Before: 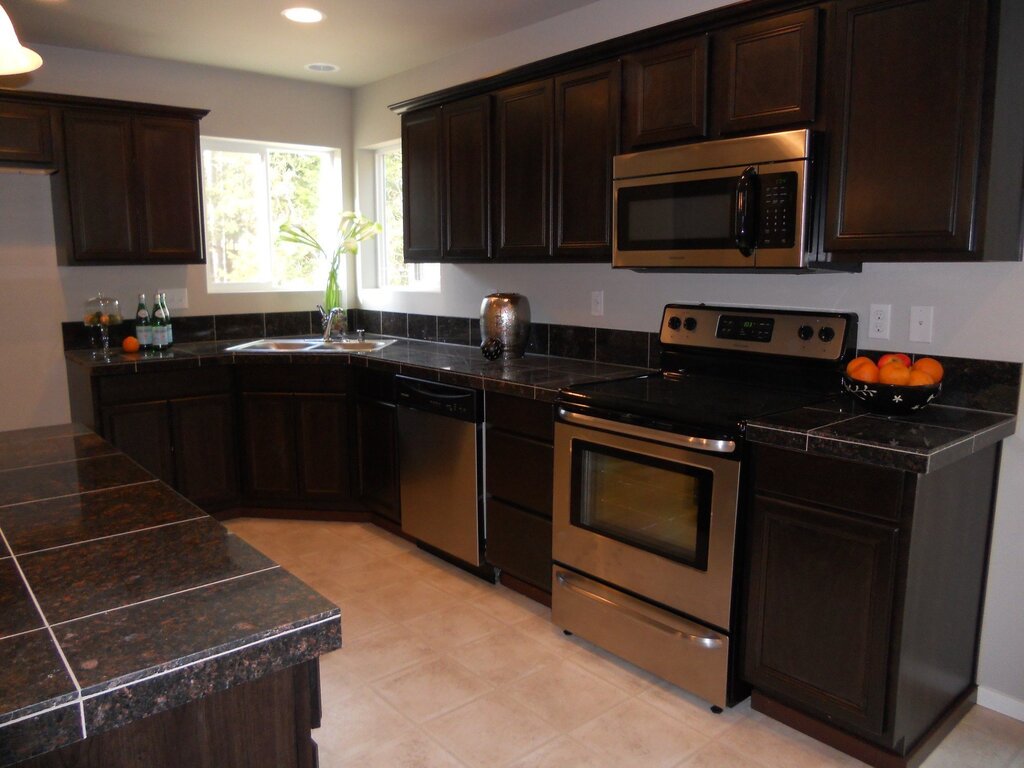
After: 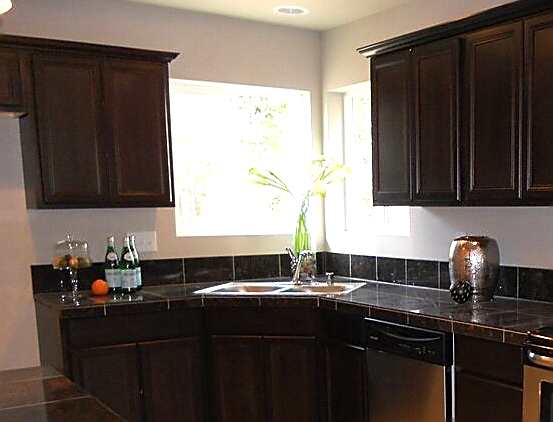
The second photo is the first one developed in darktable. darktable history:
exposure: black level correction 0, exposure 0.704 EV, compensate exposure bias true, compensate highlight preservation false
crop and rotate: left 3.044%, top 7.551%, right 42.86%, bottom 37.467%
sharpen: radius 1.369, amount 1.268, threshold 0.6
